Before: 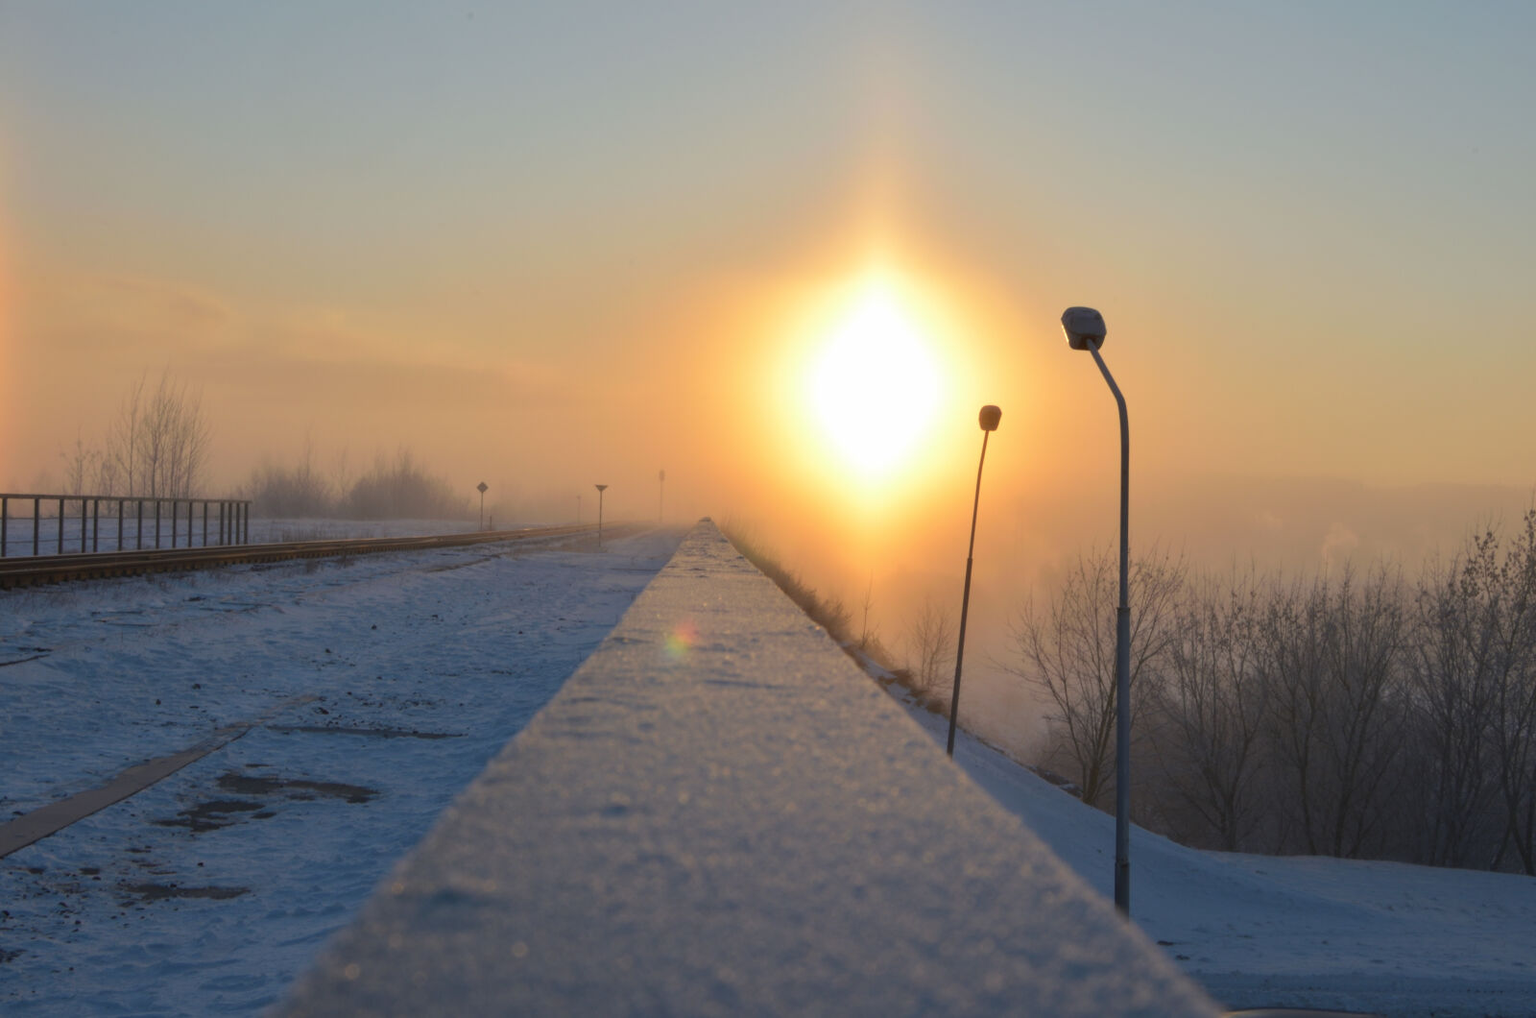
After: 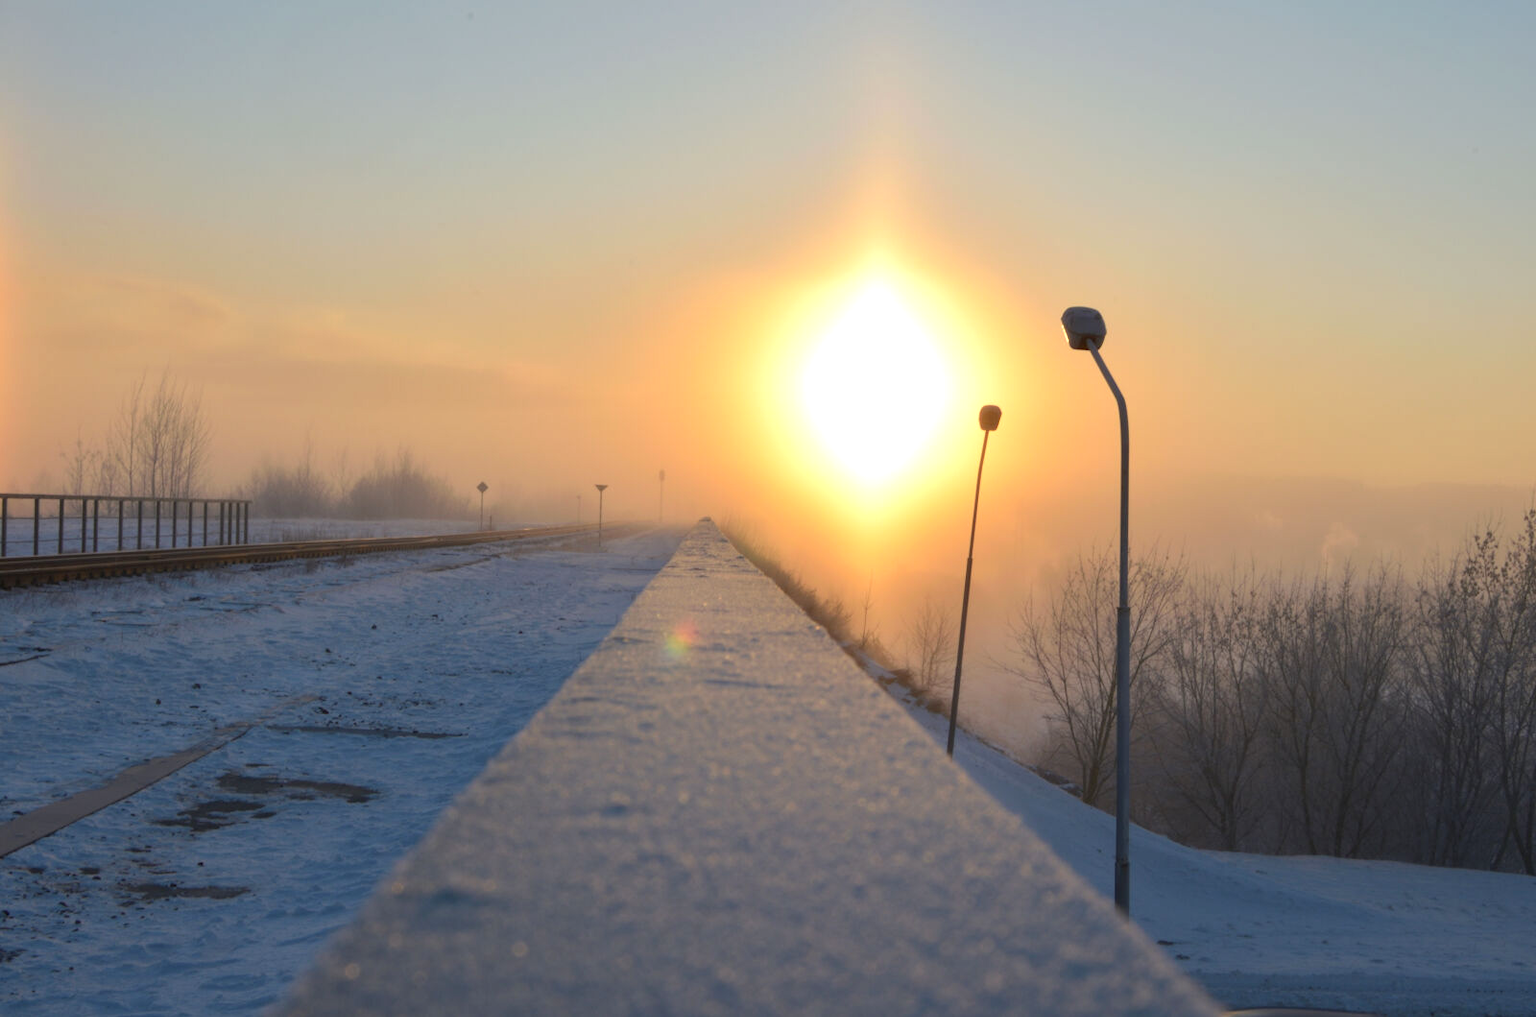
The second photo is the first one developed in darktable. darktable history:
exposure: black level correction 0.002, exposure 0.299 EV, compensate exposure bias true, compensate highlight preservation false
